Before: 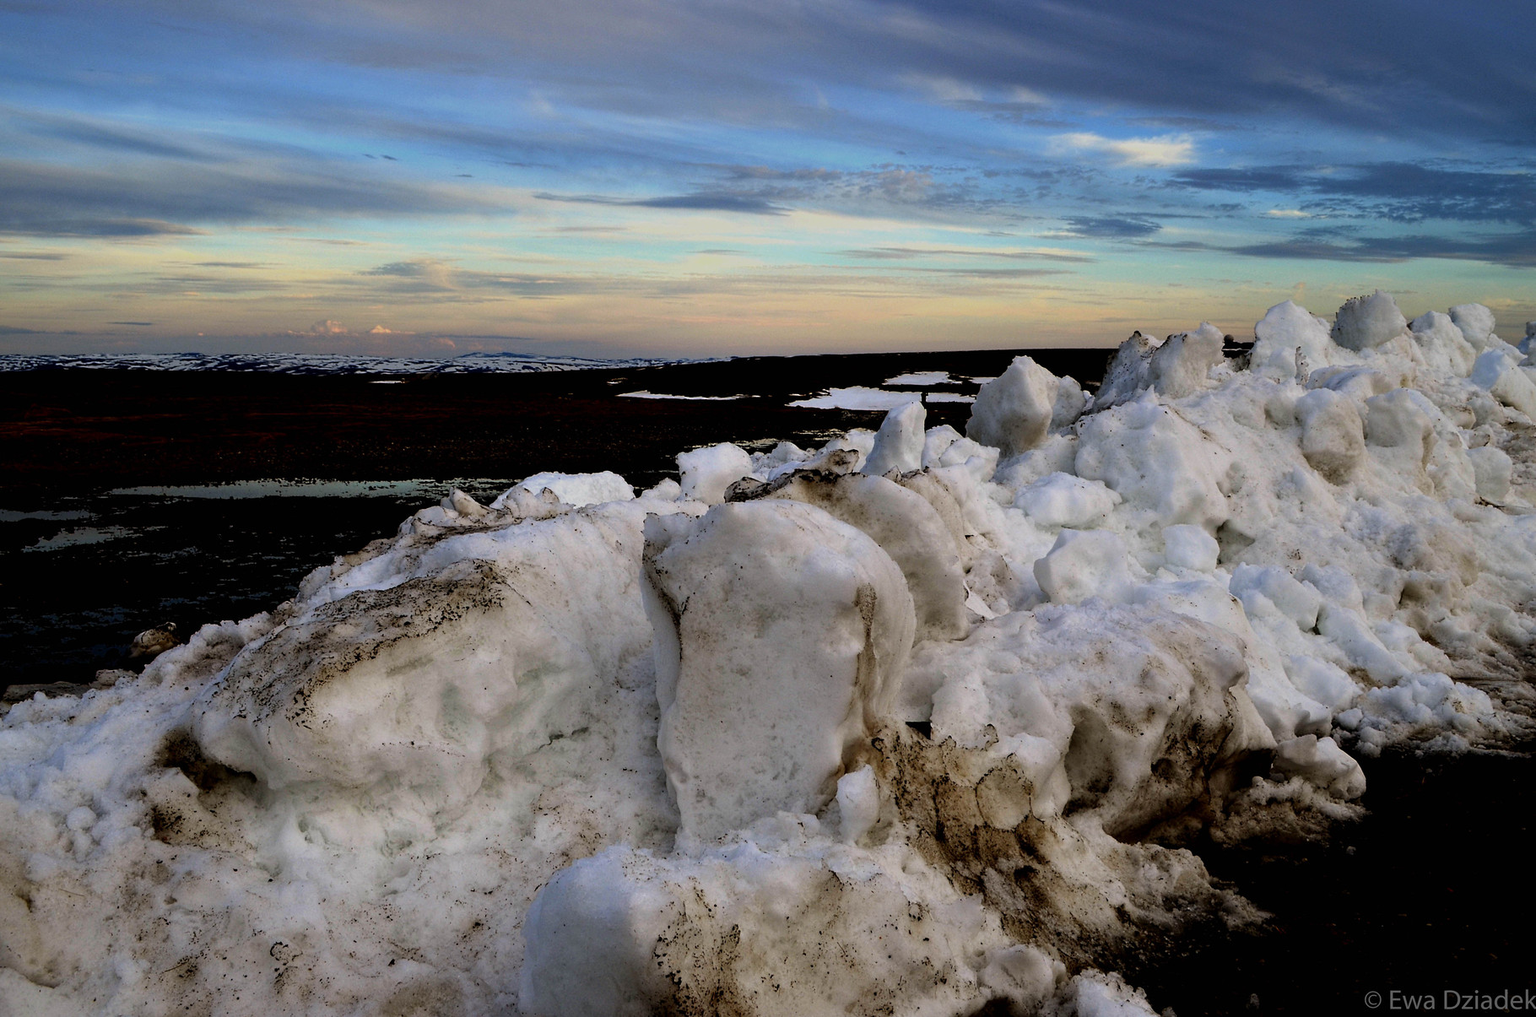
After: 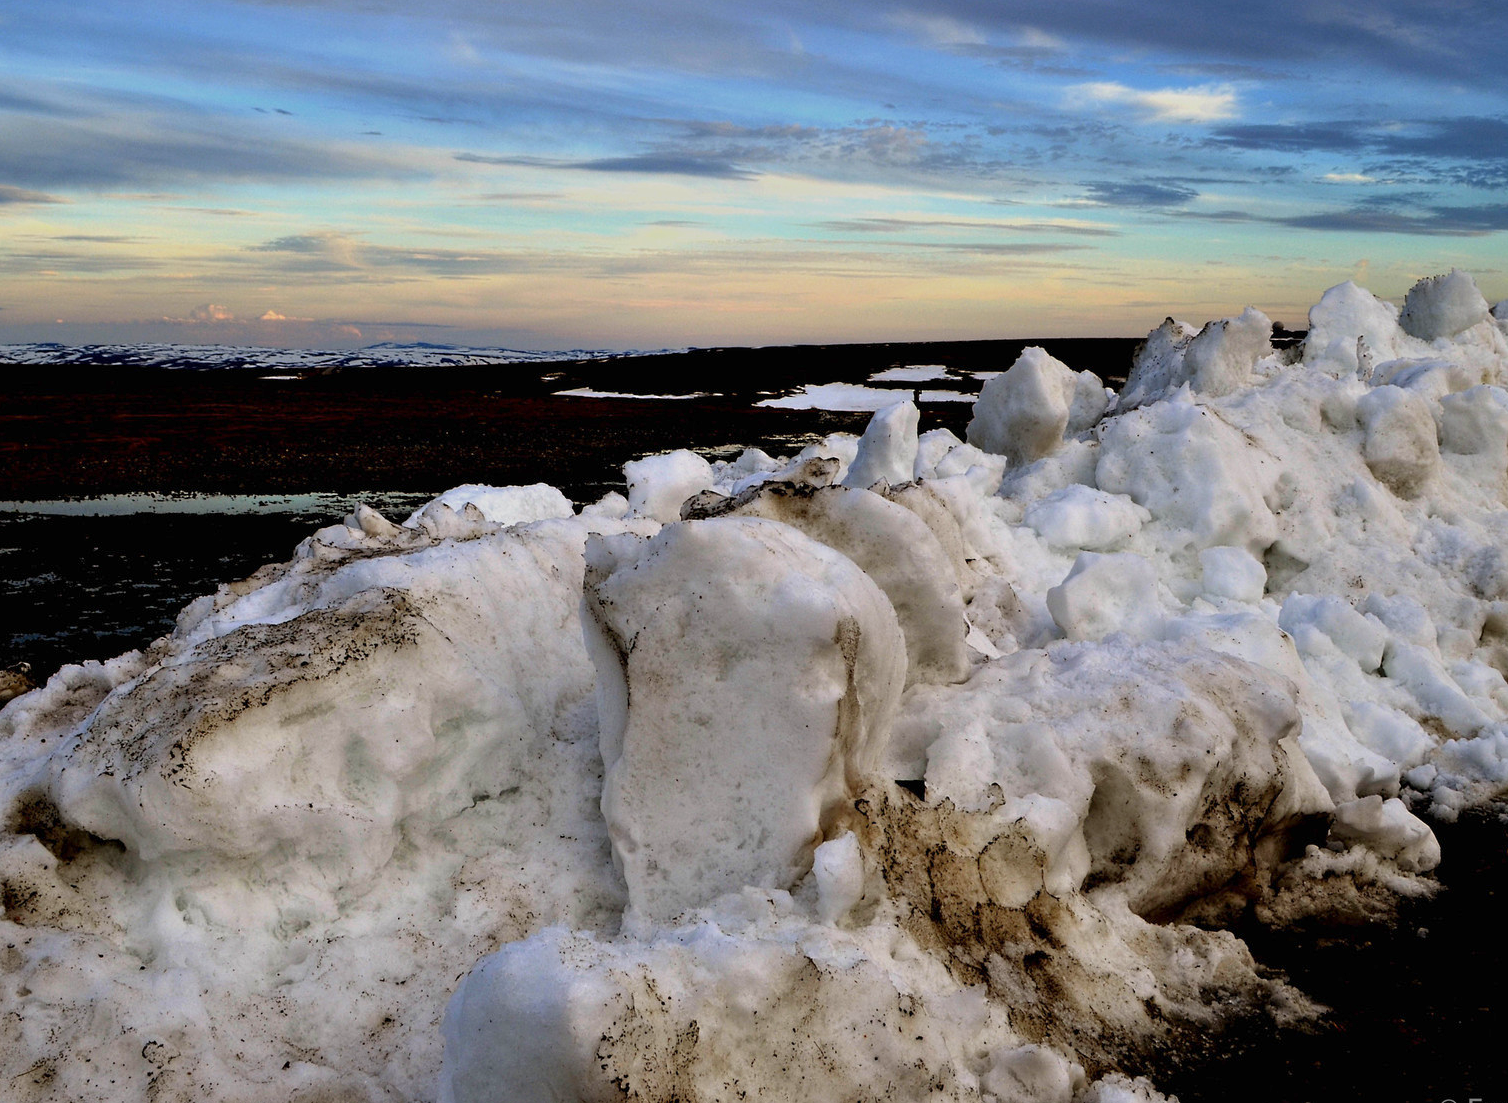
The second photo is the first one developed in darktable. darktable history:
crop: left 9.807%, top 6.259%, right 7.334%, bottom 2.177%
tone equalizer: -8 EV 1 EV, -7 EV 1 EV, -6 EV 1 EV, -5 EV 1 EV, -4 EV 1 EV, -3 EV 0.75 EV, -2 EV 0.5 EV, -1 EV 0.25 EV
